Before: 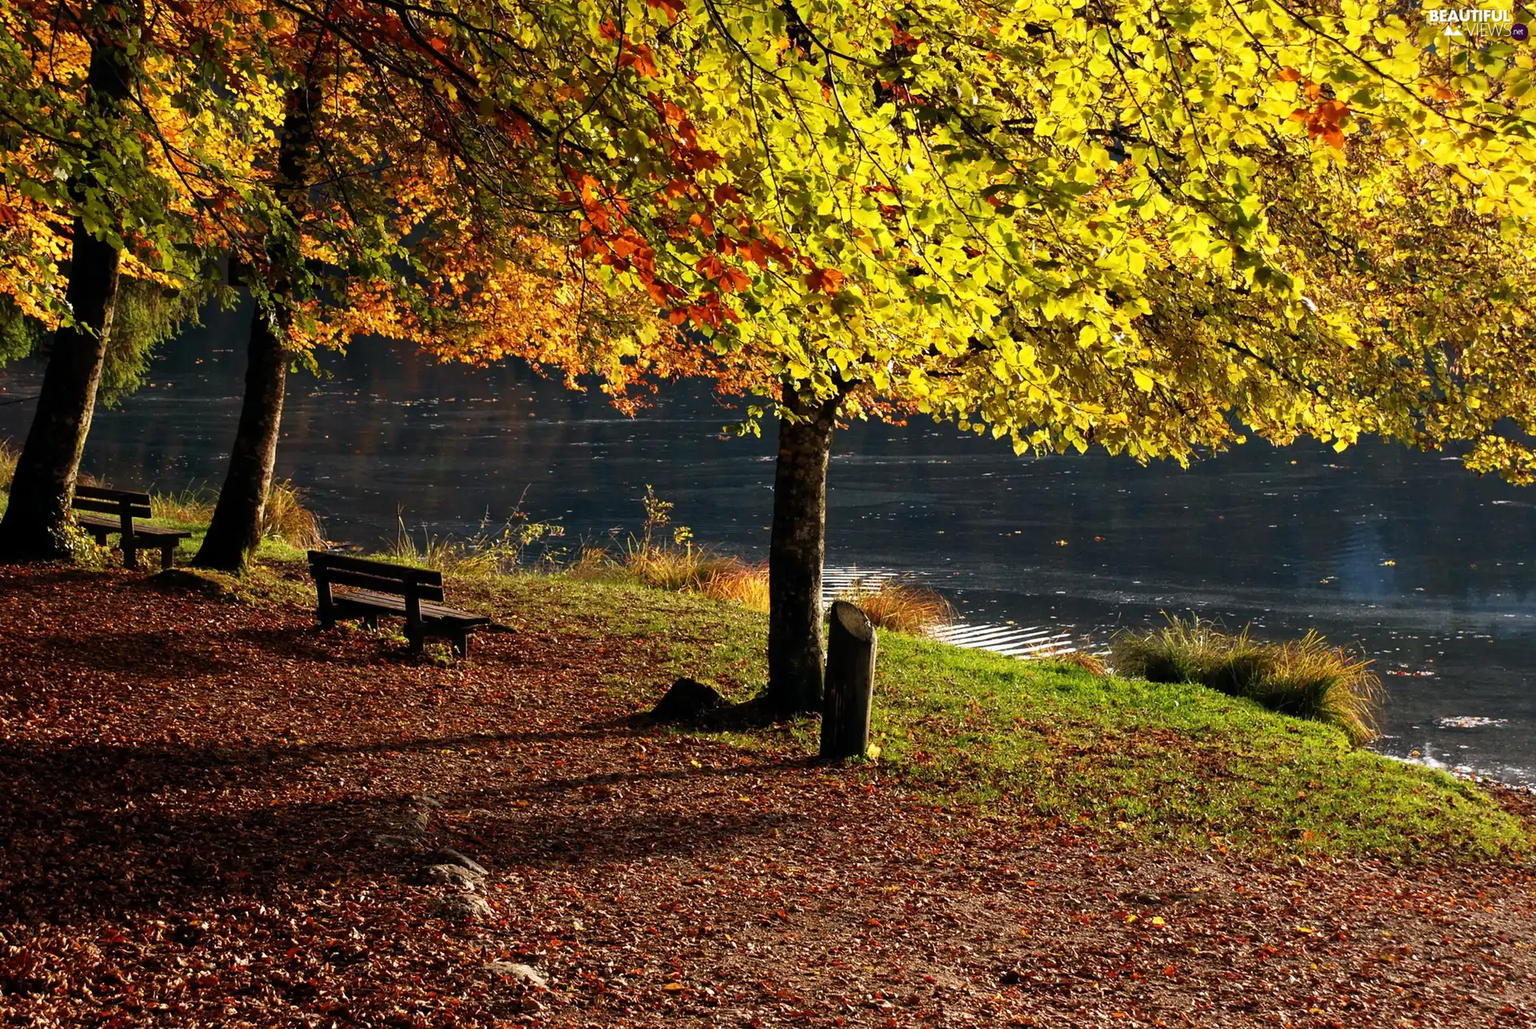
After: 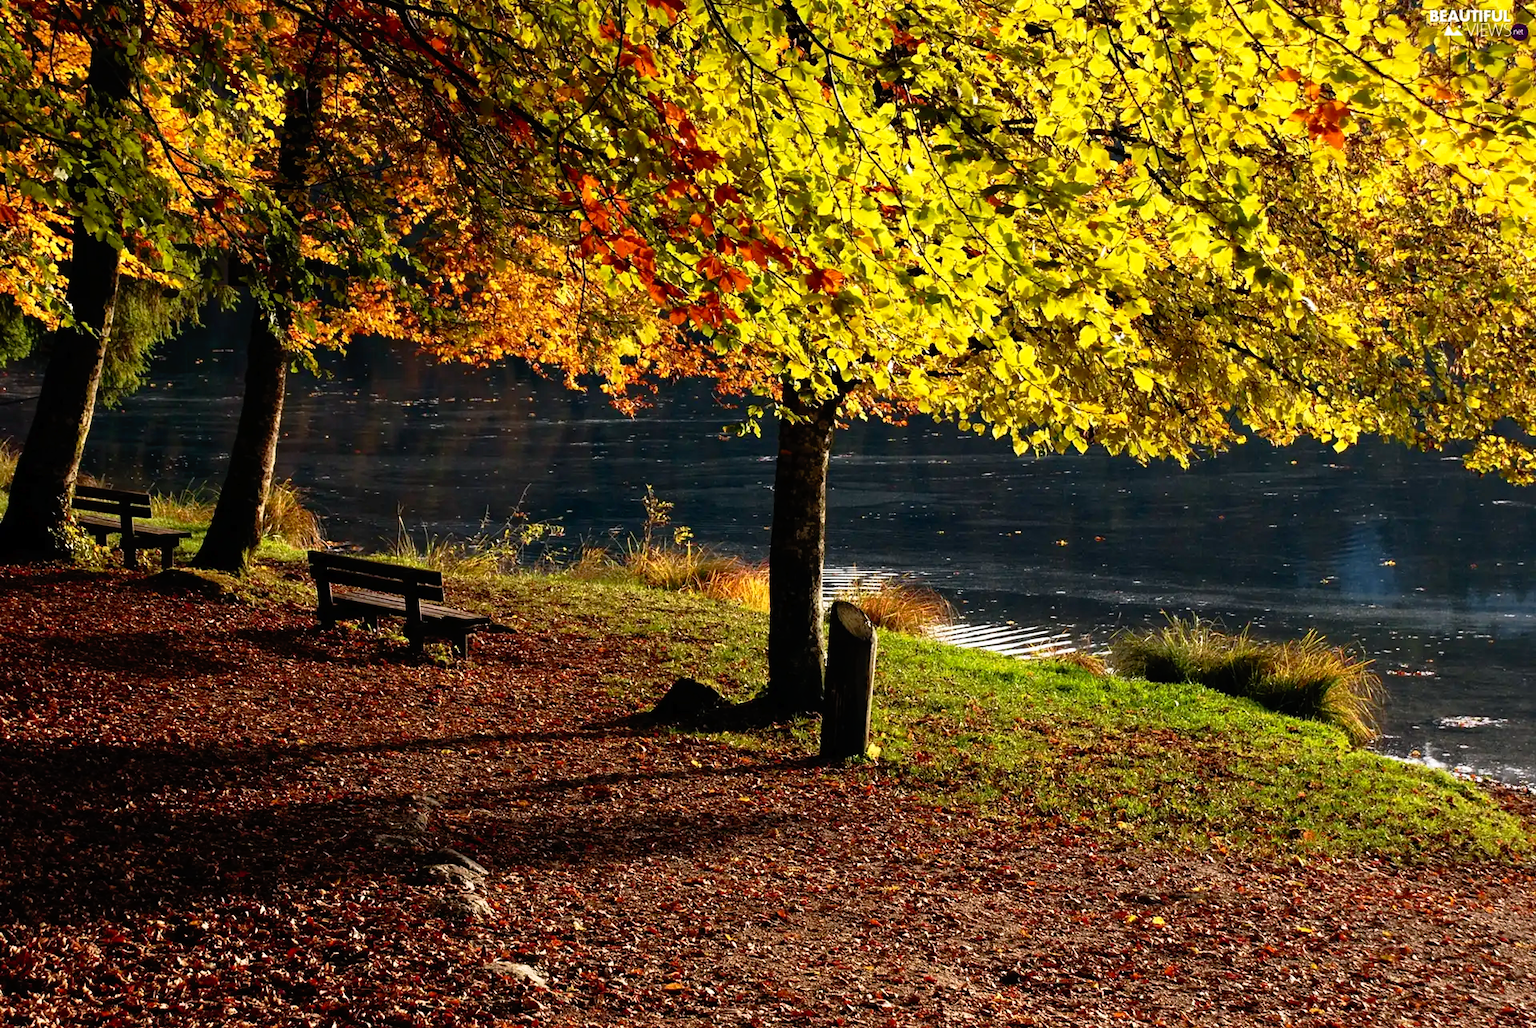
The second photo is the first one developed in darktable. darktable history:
tone curve: curves: ch0 [(0, 0) (0.003, 0.005) (0.011, 0.008) (0.025, 0.014) (0.044, 0.021) (0.069, 0.027) (0.1, 0.041) (0.136, 0.083) (0.177, 0.138) (0.224, 0.197) (0.277, 0.259) (0.335, 0.331) (0.399, 0.399) (0.468, 0.476) (0.543, 0.547) (0.623, 0.635) (0.709, 0.753) (0.801, 0.847) (0.898, 0.94) (1, 1)], preserve colors none
